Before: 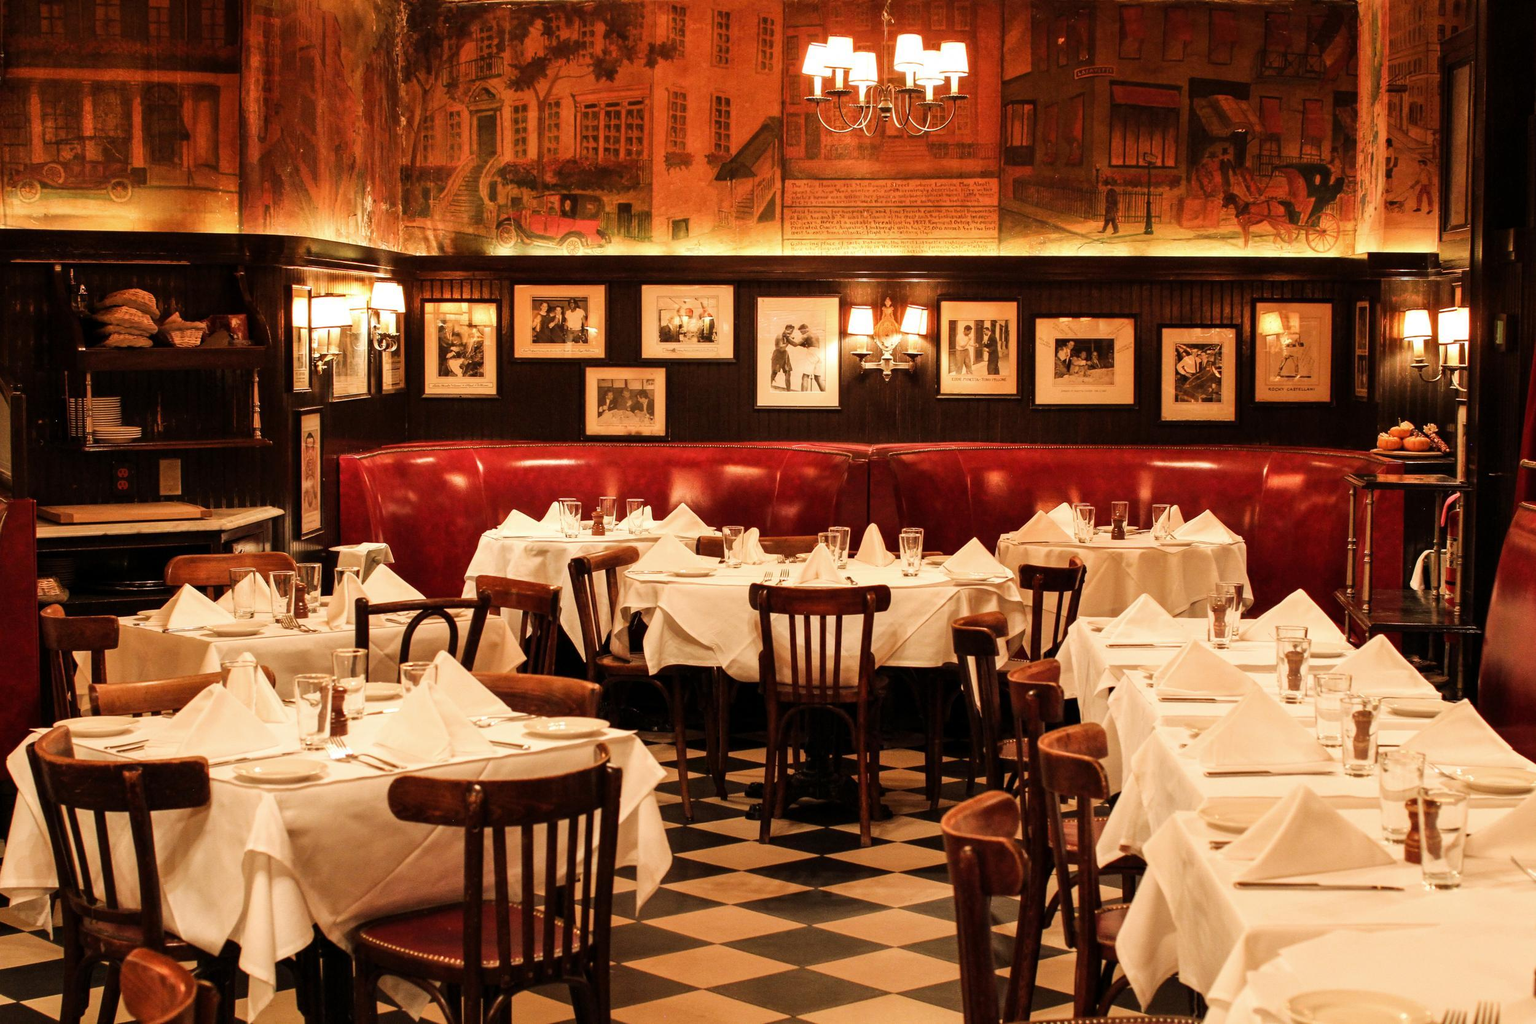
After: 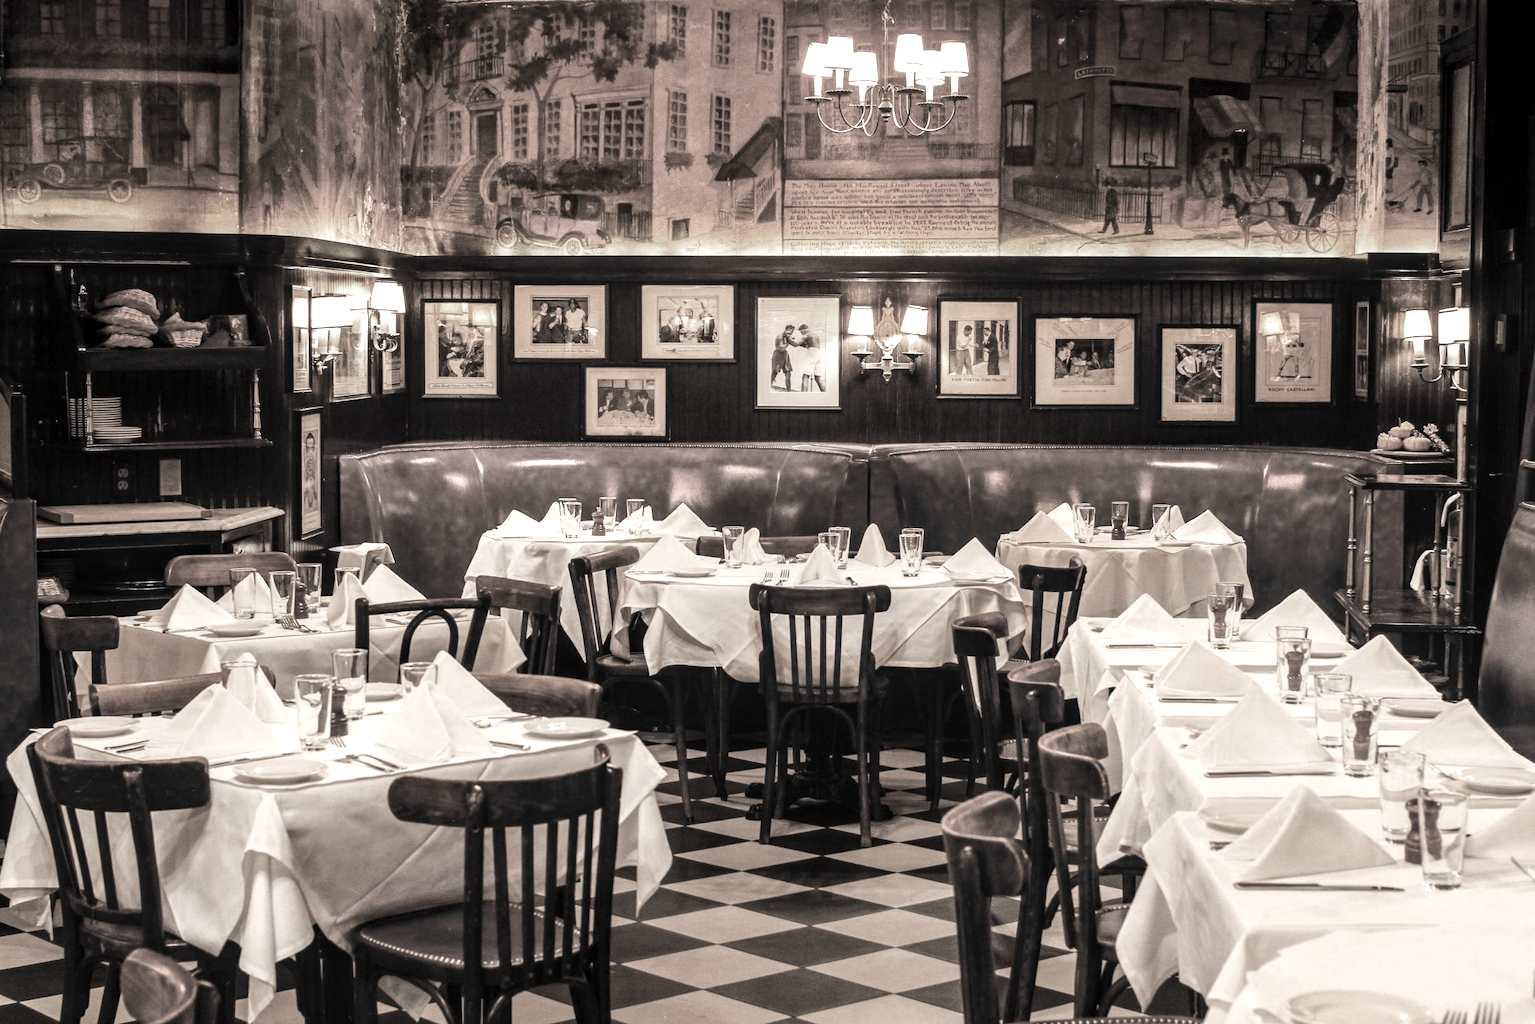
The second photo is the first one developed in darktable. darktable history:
tone equalizer: -8 EV -1.06 EV, -7 EV -1.03 EV, -6 EV -0.9 EV, -5 EV -0.558 EV, -3 EV 0.558 EV, -2 EV 0.882 EV, -1 EV 0.997 EV, +0 EV 1.06 EV, smoothing diameter 24.97%, edges refinement/feathering 8.84, preserve details guided filter
local contrast: on, module defaults
color zones: curves: ch0 [(0, 0.613) (0.01, 0.613) (0.245, 0.448) (0.498, 0.529) (0.642, 0.665) (0.879, 0.777) (0.99, 0.613)]; ch1 [(0, 0.035) (0.121, 0.189) (0.259, 0.197) (0.415, 0.061) (0.589, 0.022) (0.732, 0.022) (0.857, 0.026) (0.991, 0.053)], mix 40.36%
exposure: exposure -0.403 EV, compensate highlight preservation false
